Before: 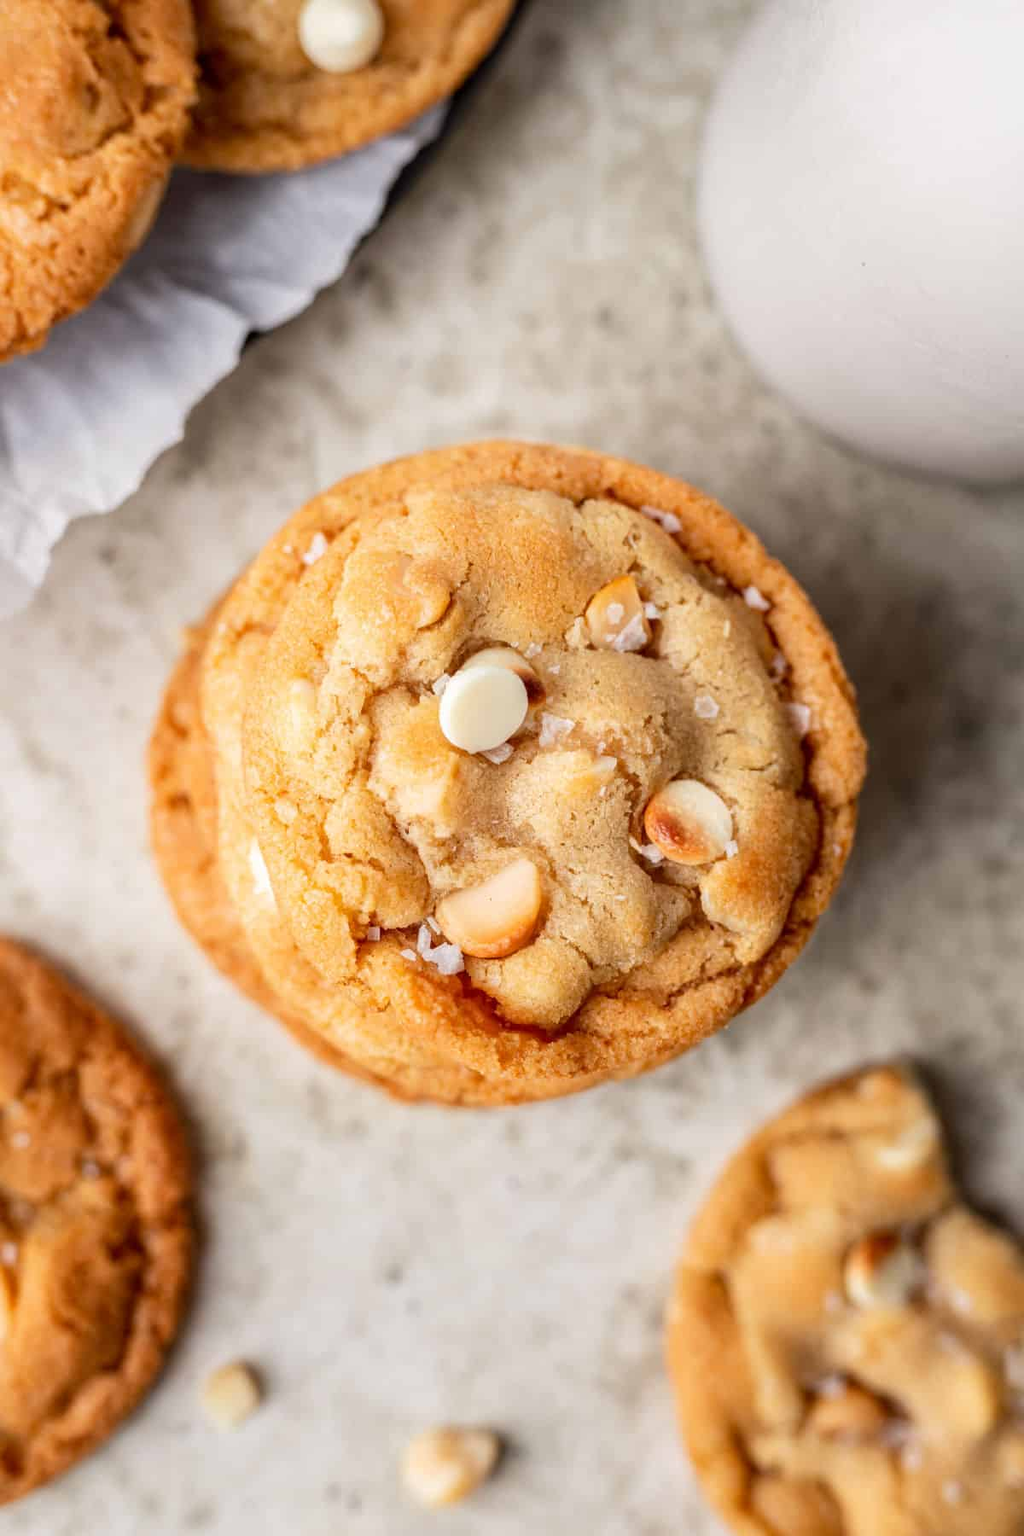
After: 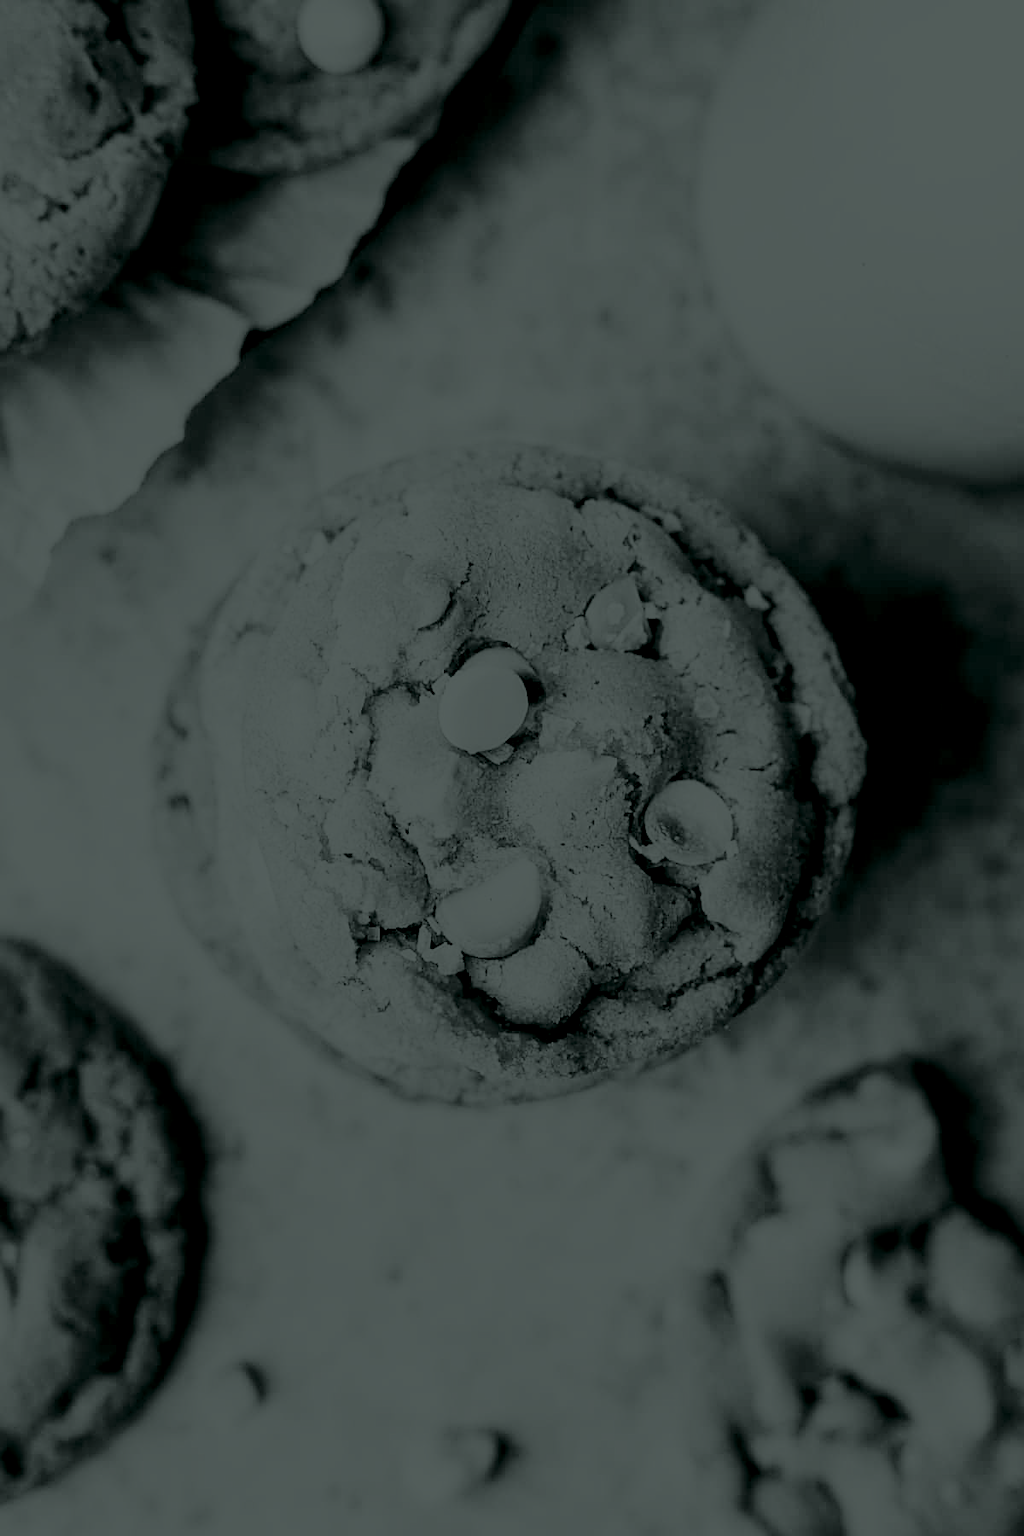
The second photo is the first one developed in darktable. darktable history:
colorize: hue 90°, saturation 19%, lightness 1.59%, version 1
sharpen: on, module defaults
contrast brightness saturation: contrast 0.39, brightness 0.1
